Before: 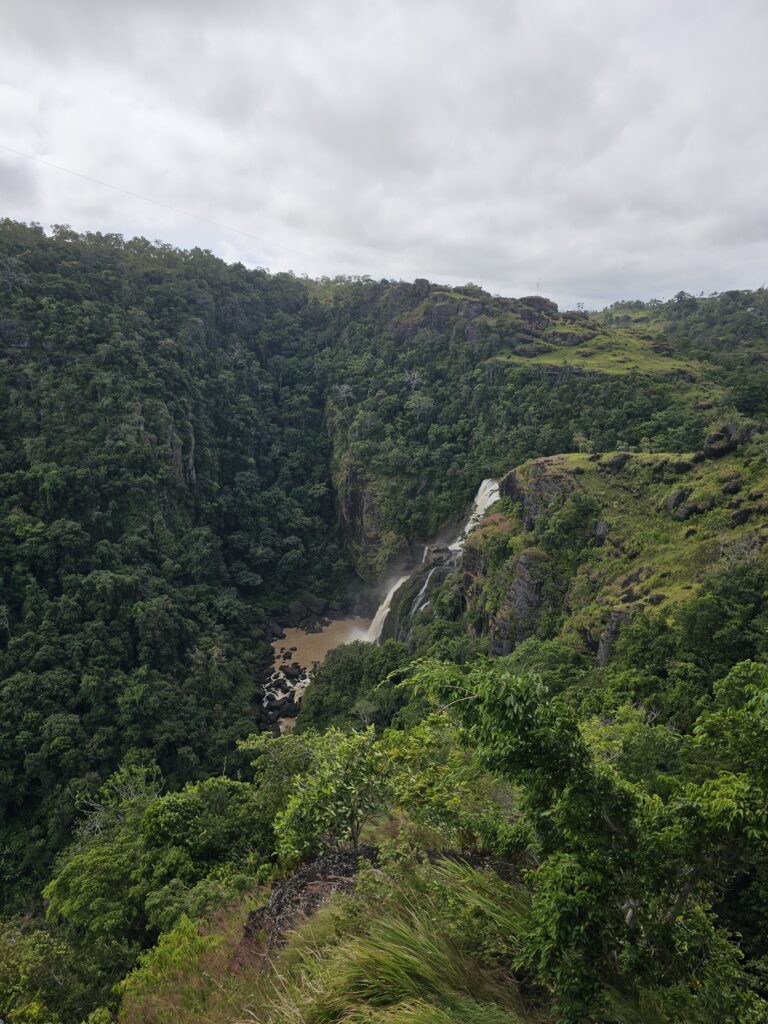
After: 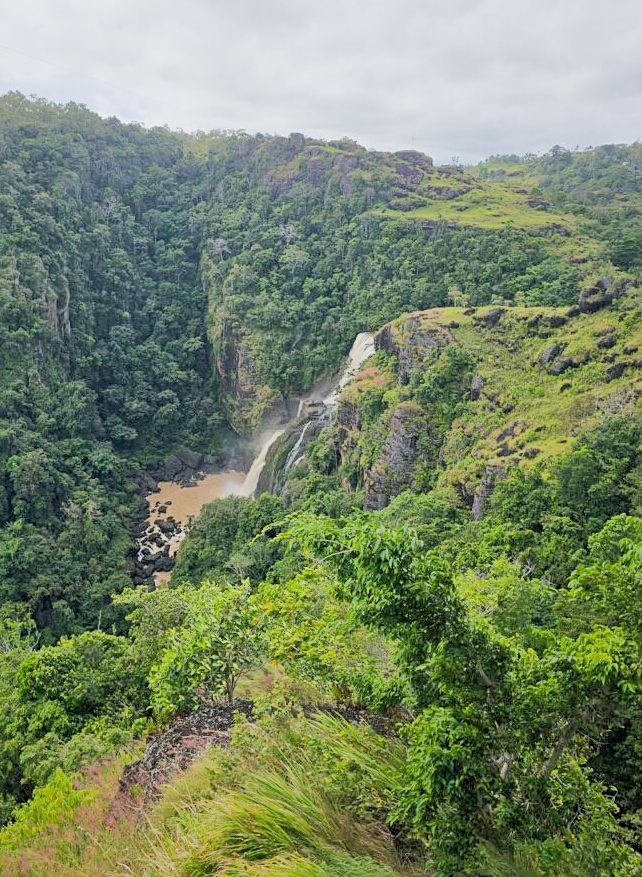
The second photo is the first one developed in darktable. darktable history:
filmic rgb: black relative exposure -7.65 EV, white relative exposure 4.56 EV, threshold 5.98 EV, hardness 3.61, enable highlight reconstruction true
crop: left 16.287%, top 14.303%
sharpen: amount 0.216
shadows and highlights: on, module defaults
exposure: black level correction 0.001, exposure 1.861 EV, compensate highlight preservation false
tone equalizer: -8 EV -0.001 EV, -7 EV 0.003 EV, -6 EV -0.009 EV, -5 EV 0.018 EV, -4 EV -0.02 EV, -3 EV 0.007 EV, -2 EV -0.056 EV, -1 EV -0.299 EV, +0 EV -0.575 EV, edges refinement/feathering 500, mask exposure compensation -1.57 EV, preserve details no
